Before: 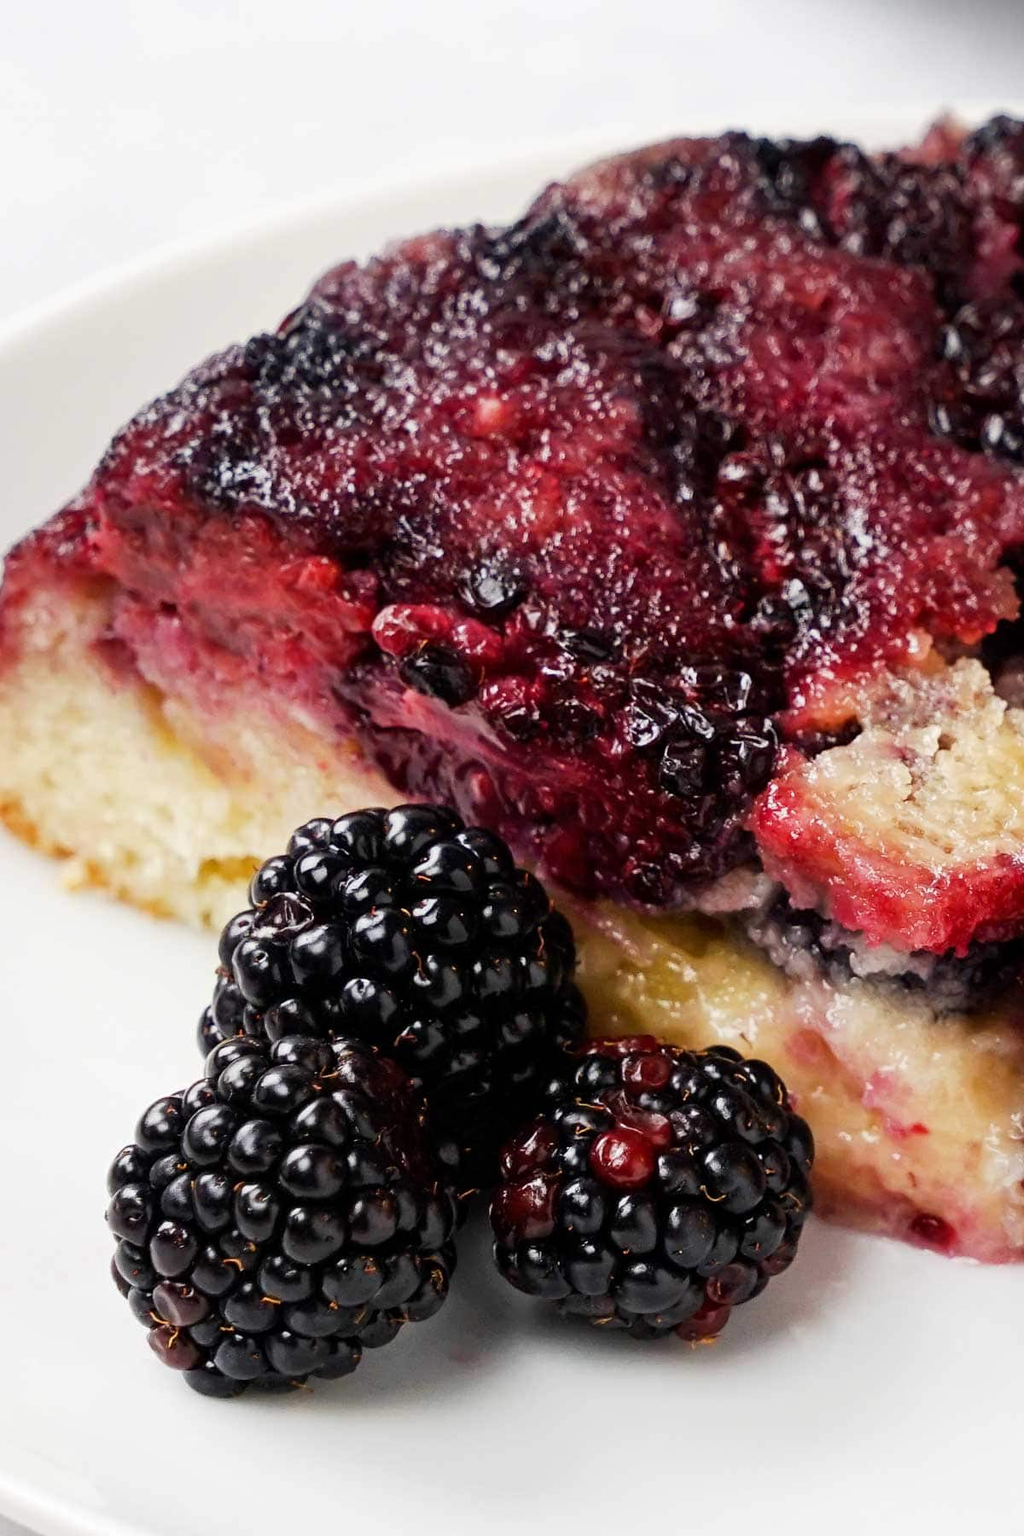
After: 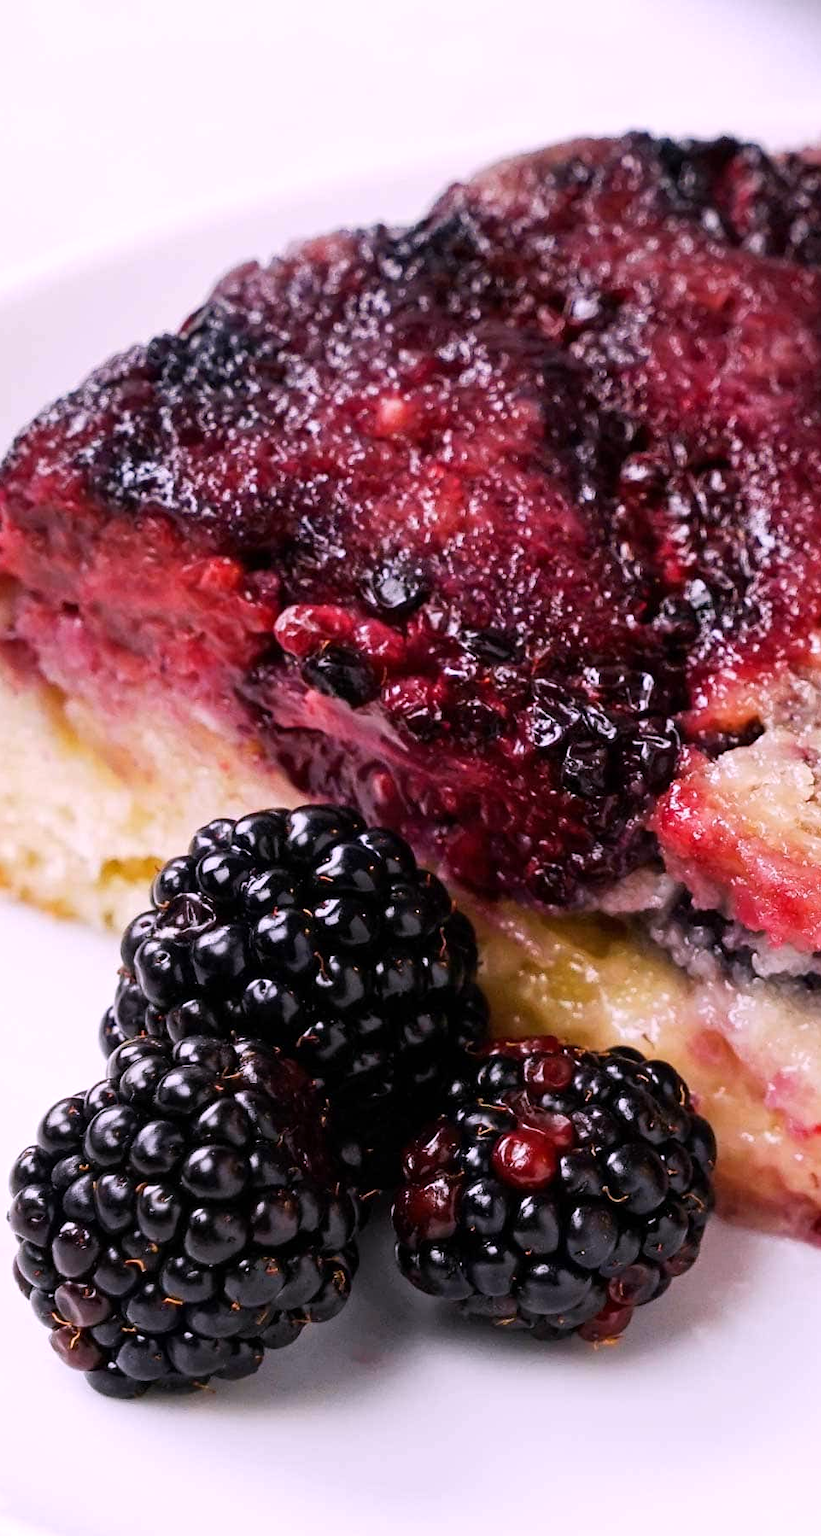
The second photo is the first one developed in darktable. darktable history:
crop and rotate: left 9.597%, right 10.195%
white balance: red 1.066, blue 1.119
